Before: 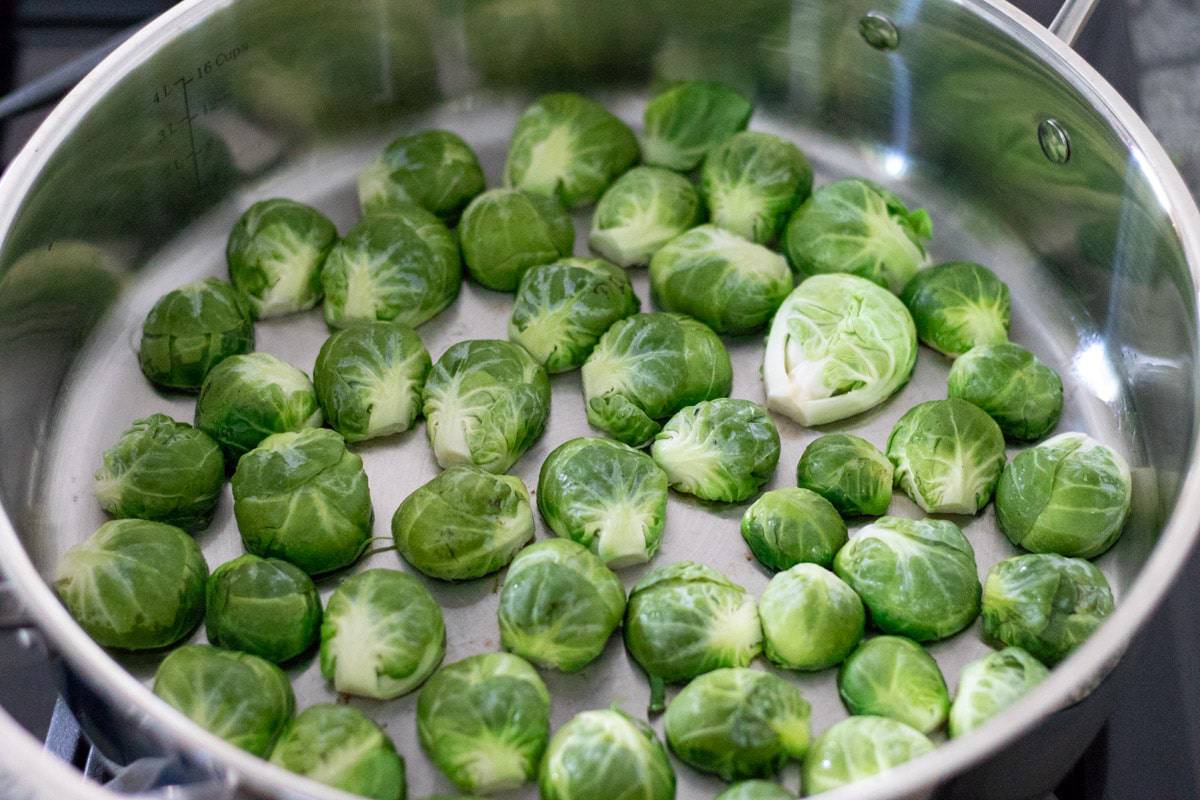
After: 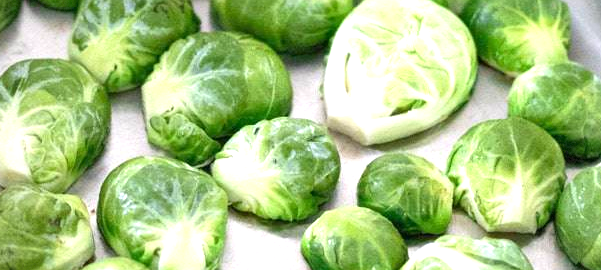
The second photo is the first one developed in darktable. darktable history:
vignetting: fall-off radius 93.72%, dithering 8-bit output
exposure: exposure 0.948 EV, compensate highlight preservation false
crop: left 36.696%, top 35.152%, right 13.147%, bottom 31.056%
tone equalizer: on, module defaults
